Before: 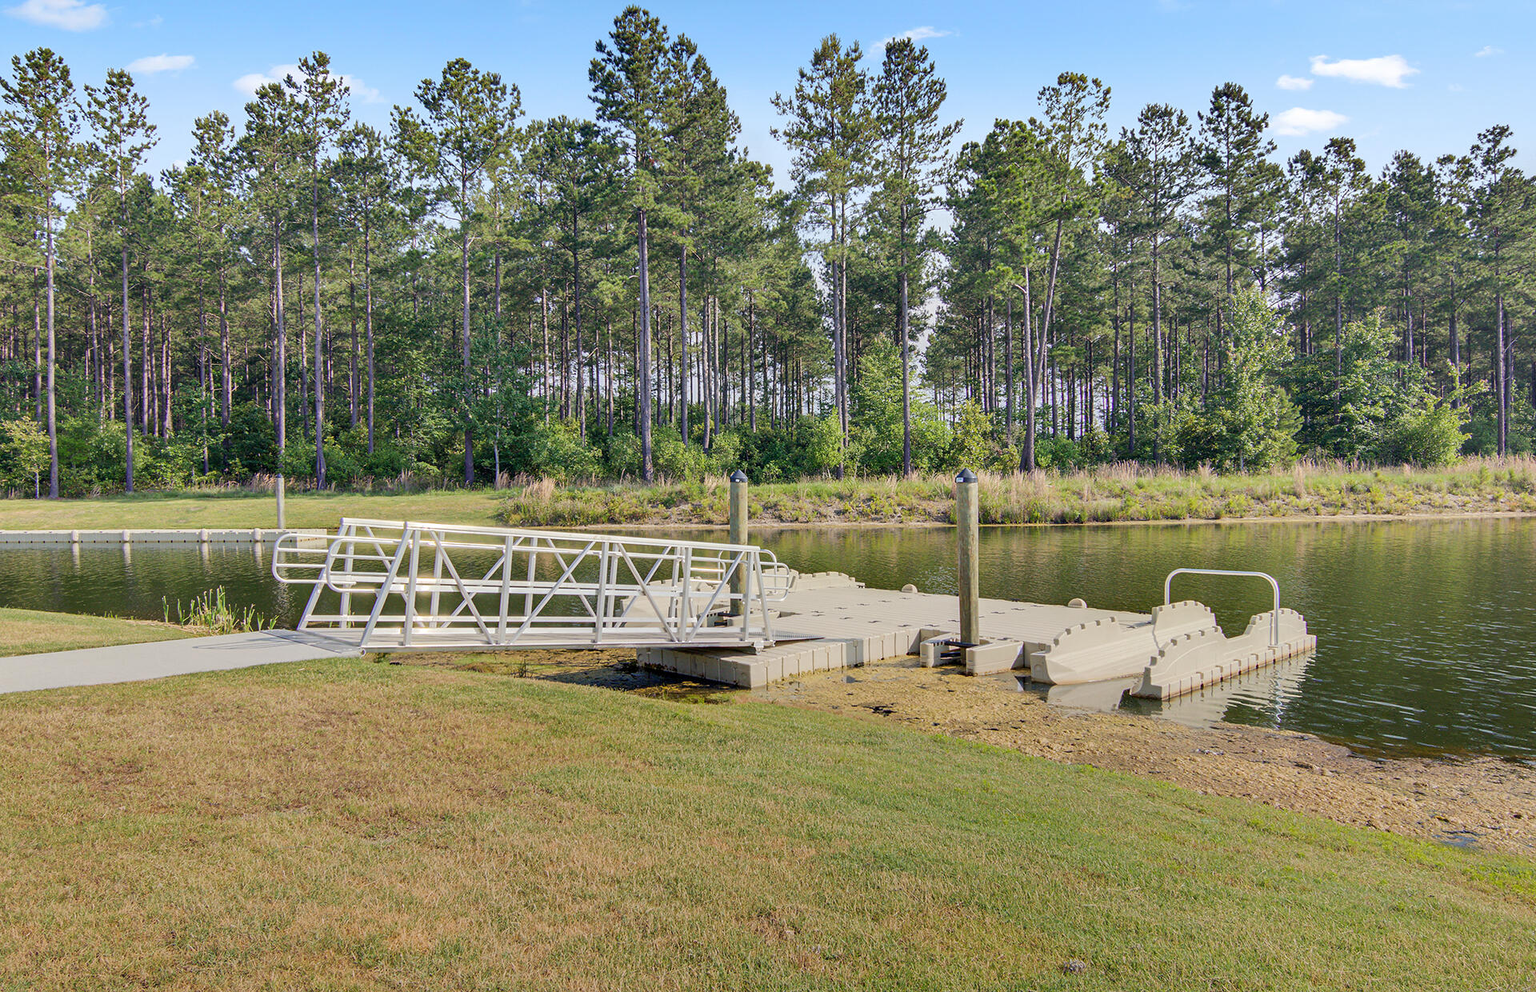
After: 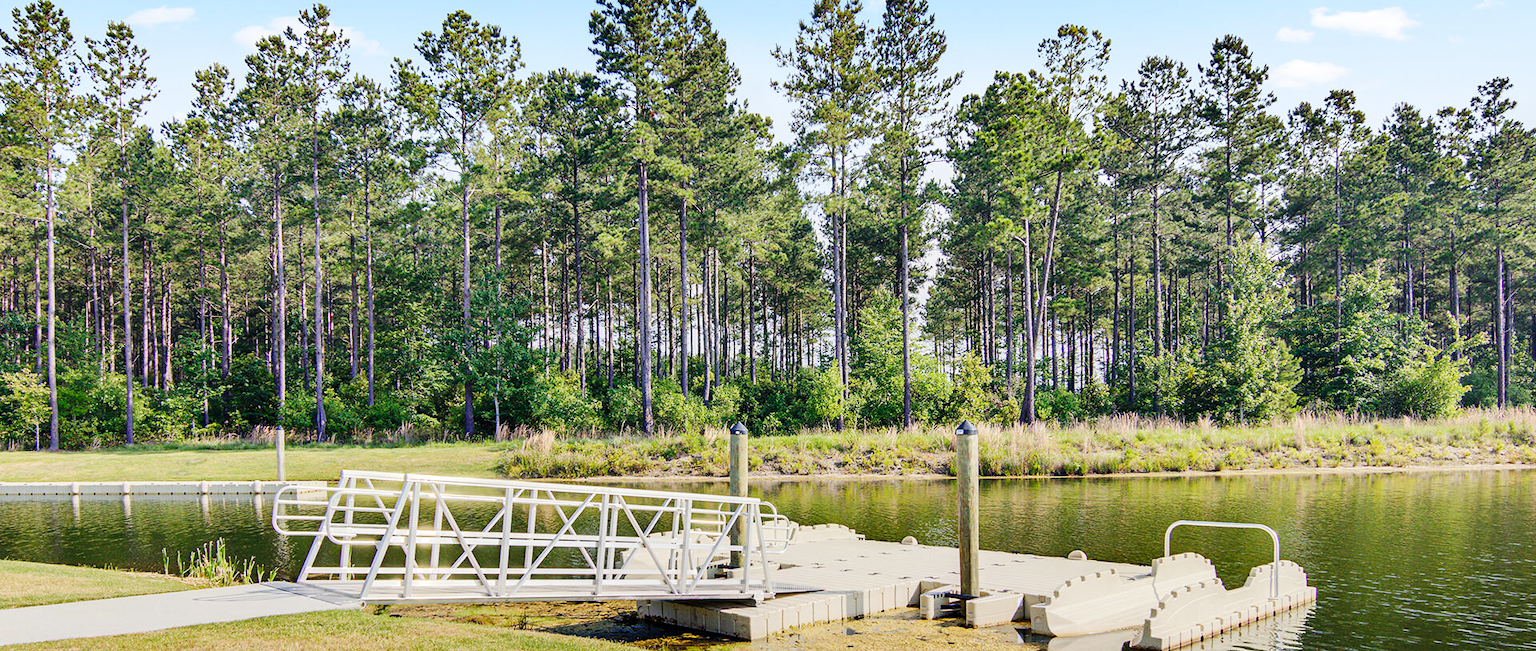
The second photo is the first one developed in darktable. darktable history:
base curve: curves: ch0 [(0, 0) (0.036, 0.025) (0.121, 0.166) (0.206, 0.329) (0.605, 0.79) (1, 1)], preserve colors none
crop and rotate: top 4.848%, bottom 29.503%
